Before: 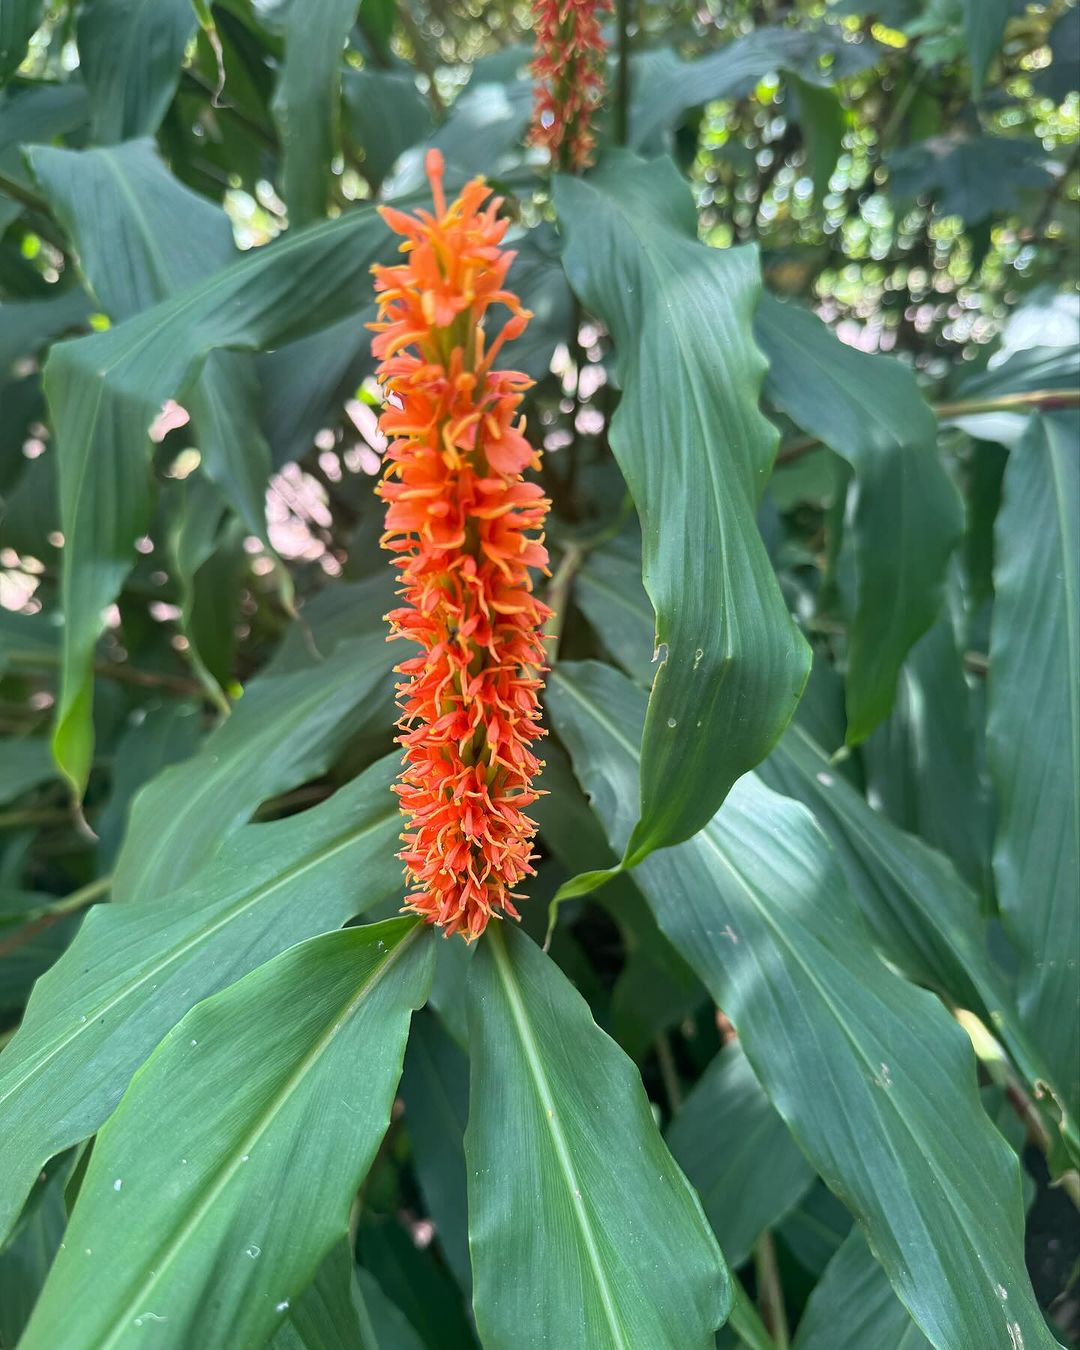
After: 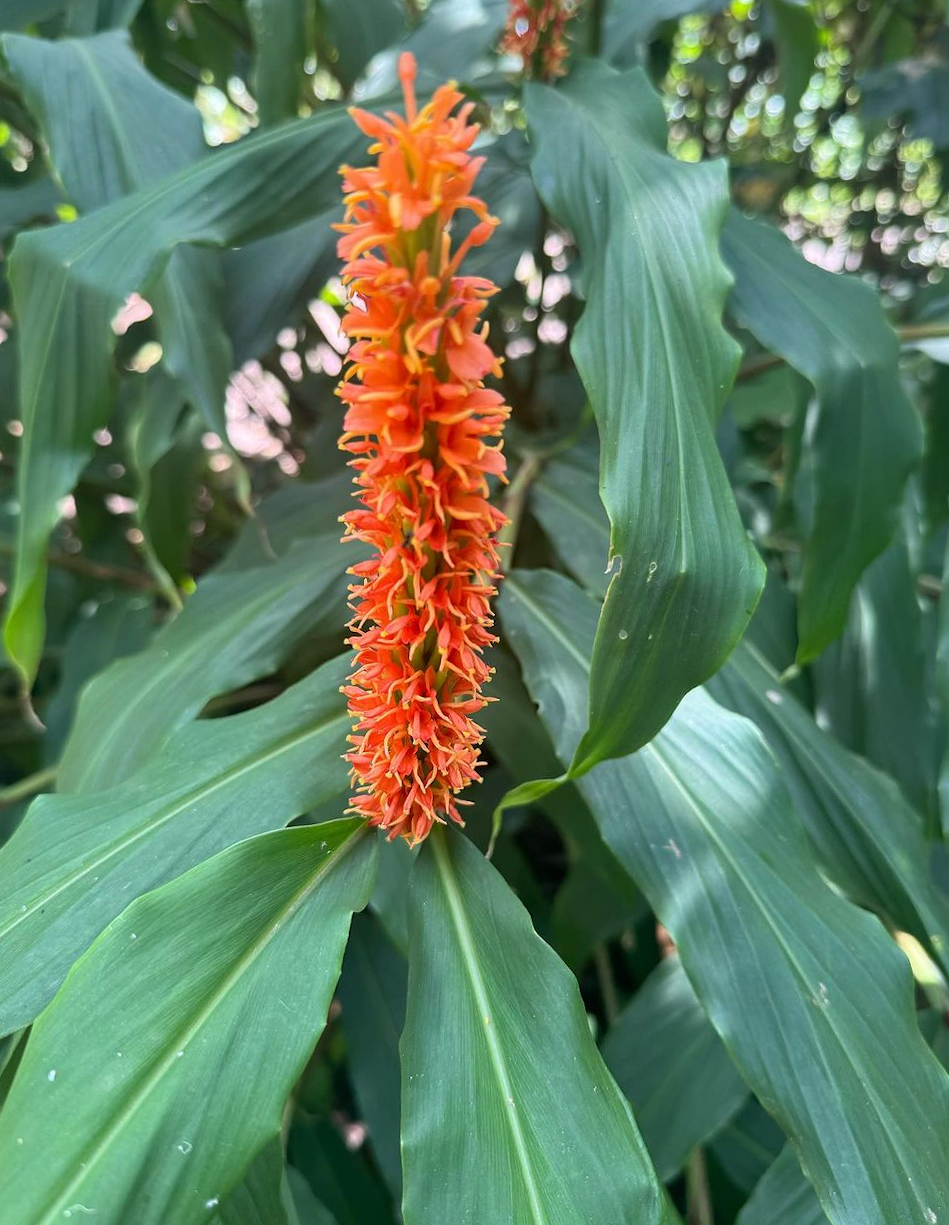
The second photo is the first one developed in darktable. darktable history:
crop: left 6.446%, top 8.188%, right 9.538%, bottom 3.548%
rotate and perspective: rotation 2.17°, automatic cropping off
